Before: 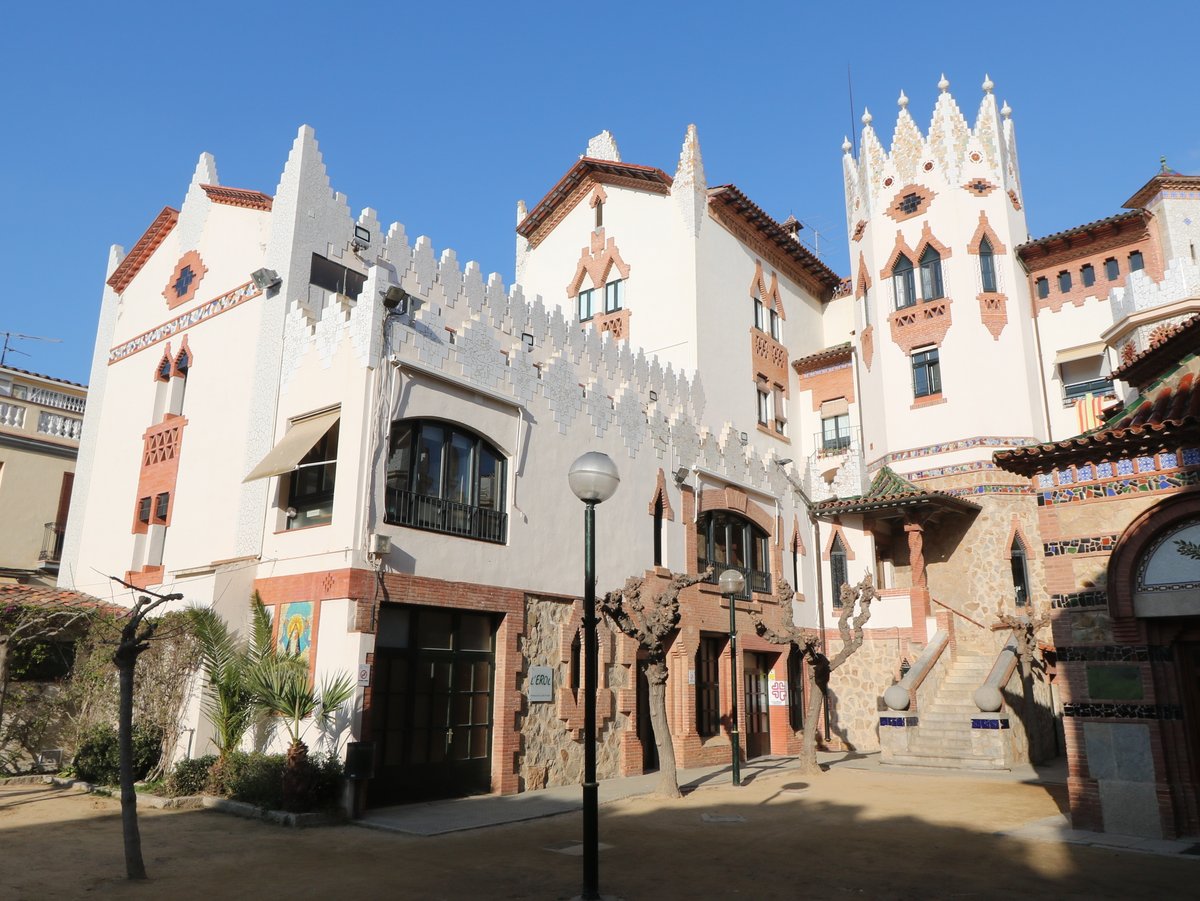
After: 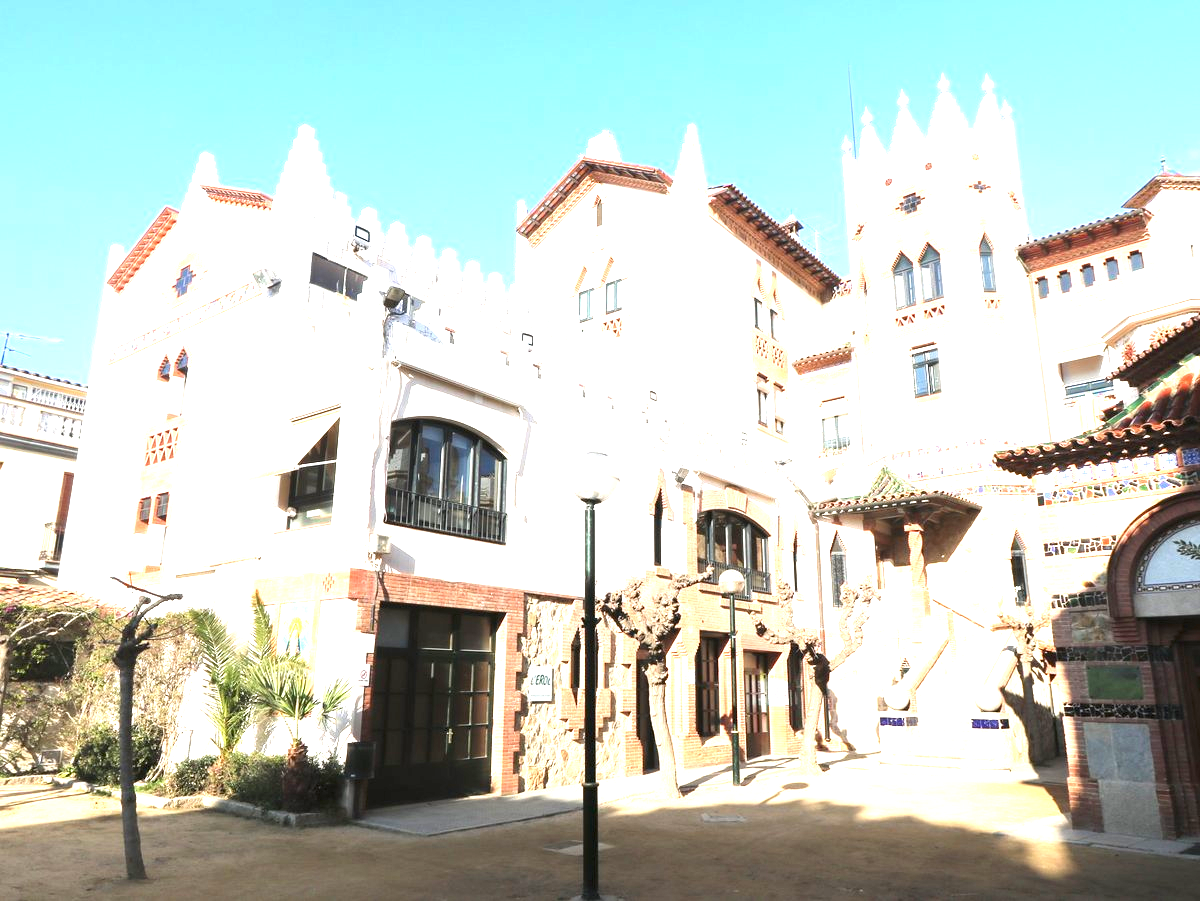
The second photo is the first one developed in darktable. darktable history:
exposure: exposure 1.997 EV, compensate exposure bias true, compensate highlight preservation false
